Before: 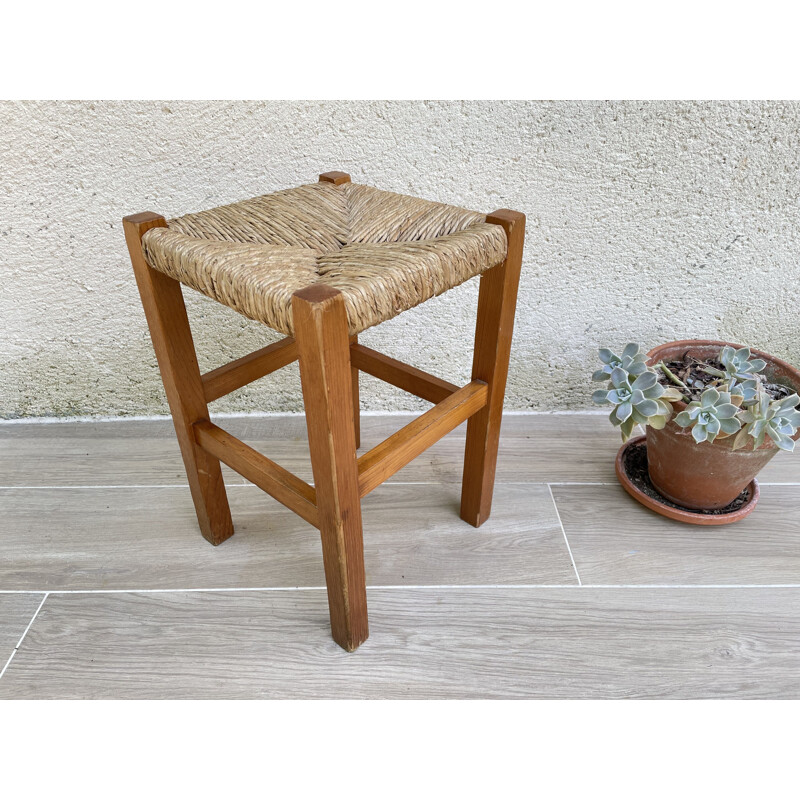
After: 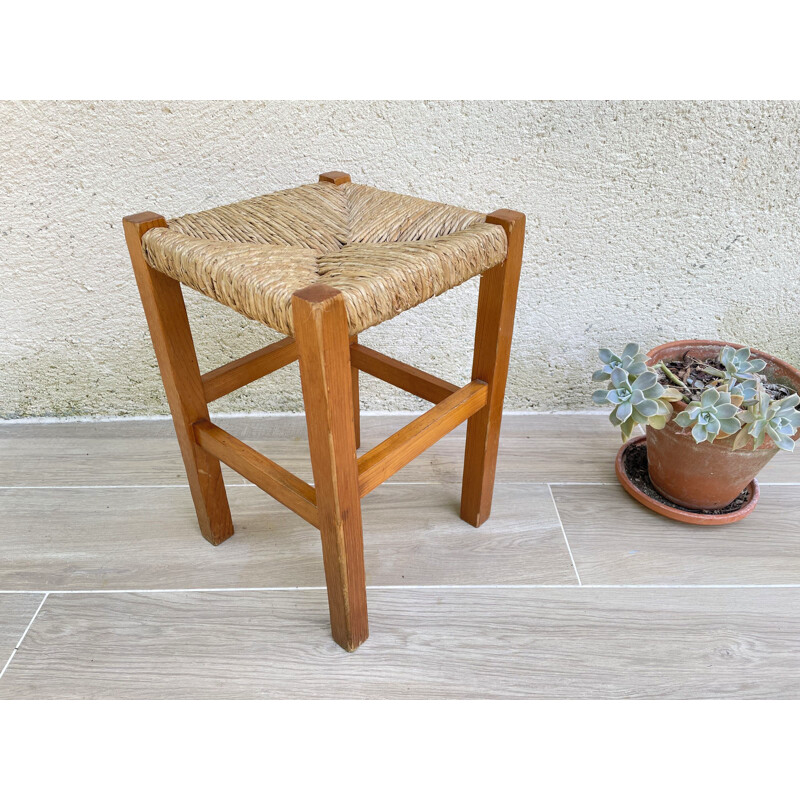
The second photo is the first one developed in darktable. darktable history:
haze removal: compatibility mode true, adaptive false
color correction: highlights b* -0.011
contrast brightness saturation: brightness 0.086, saturation 0.193
